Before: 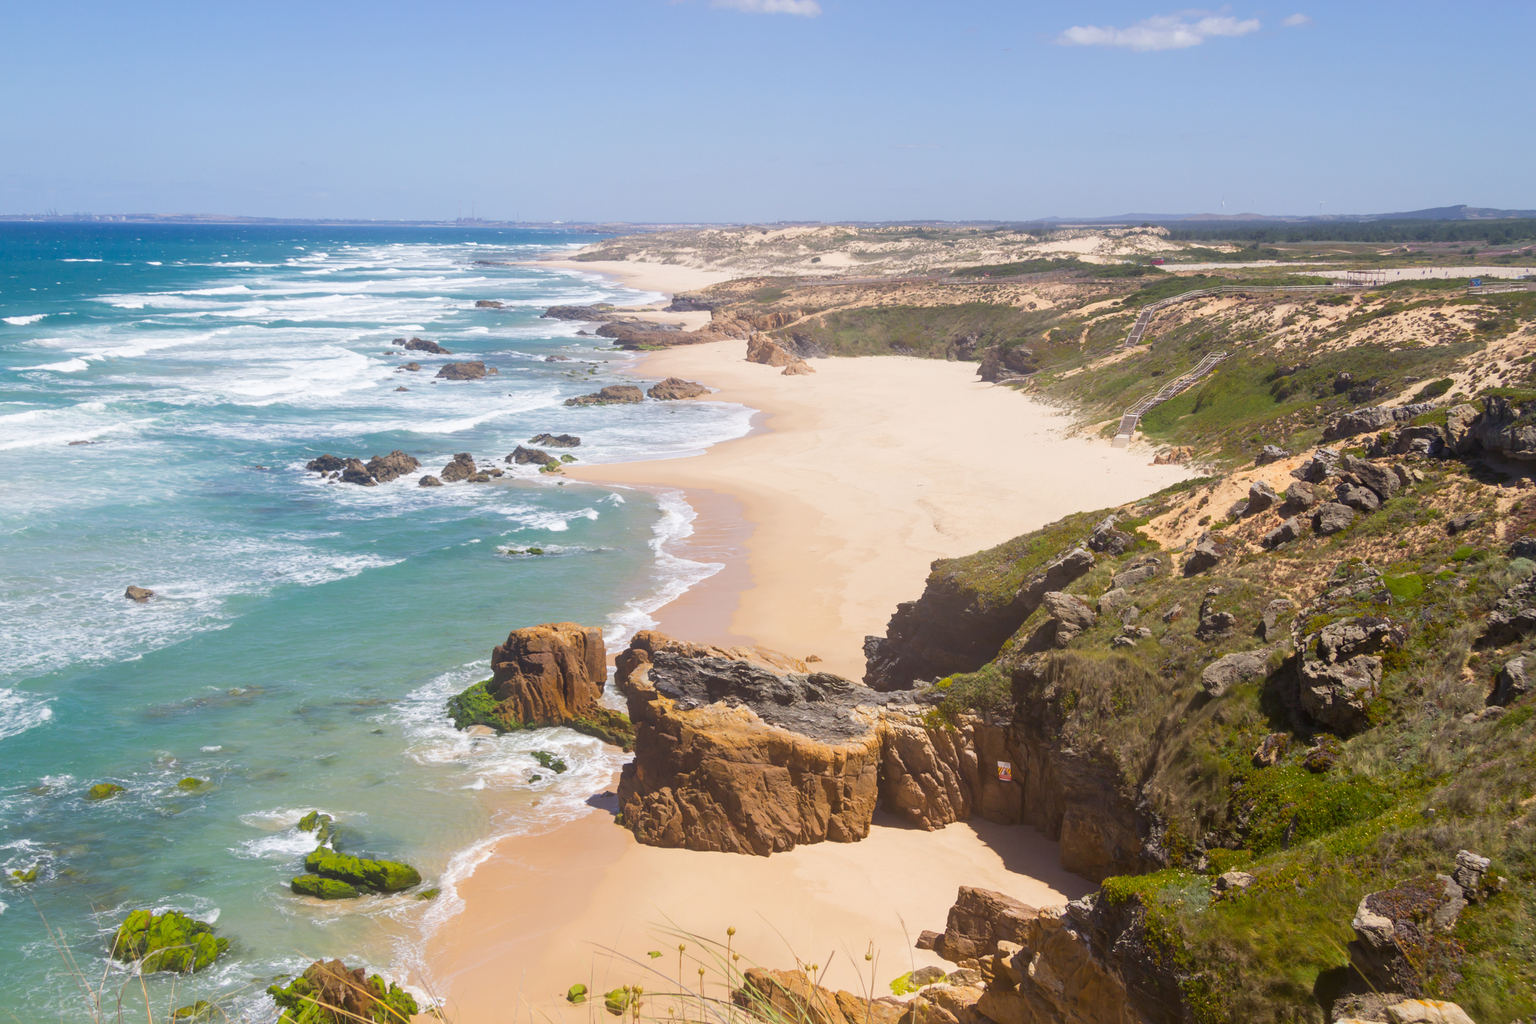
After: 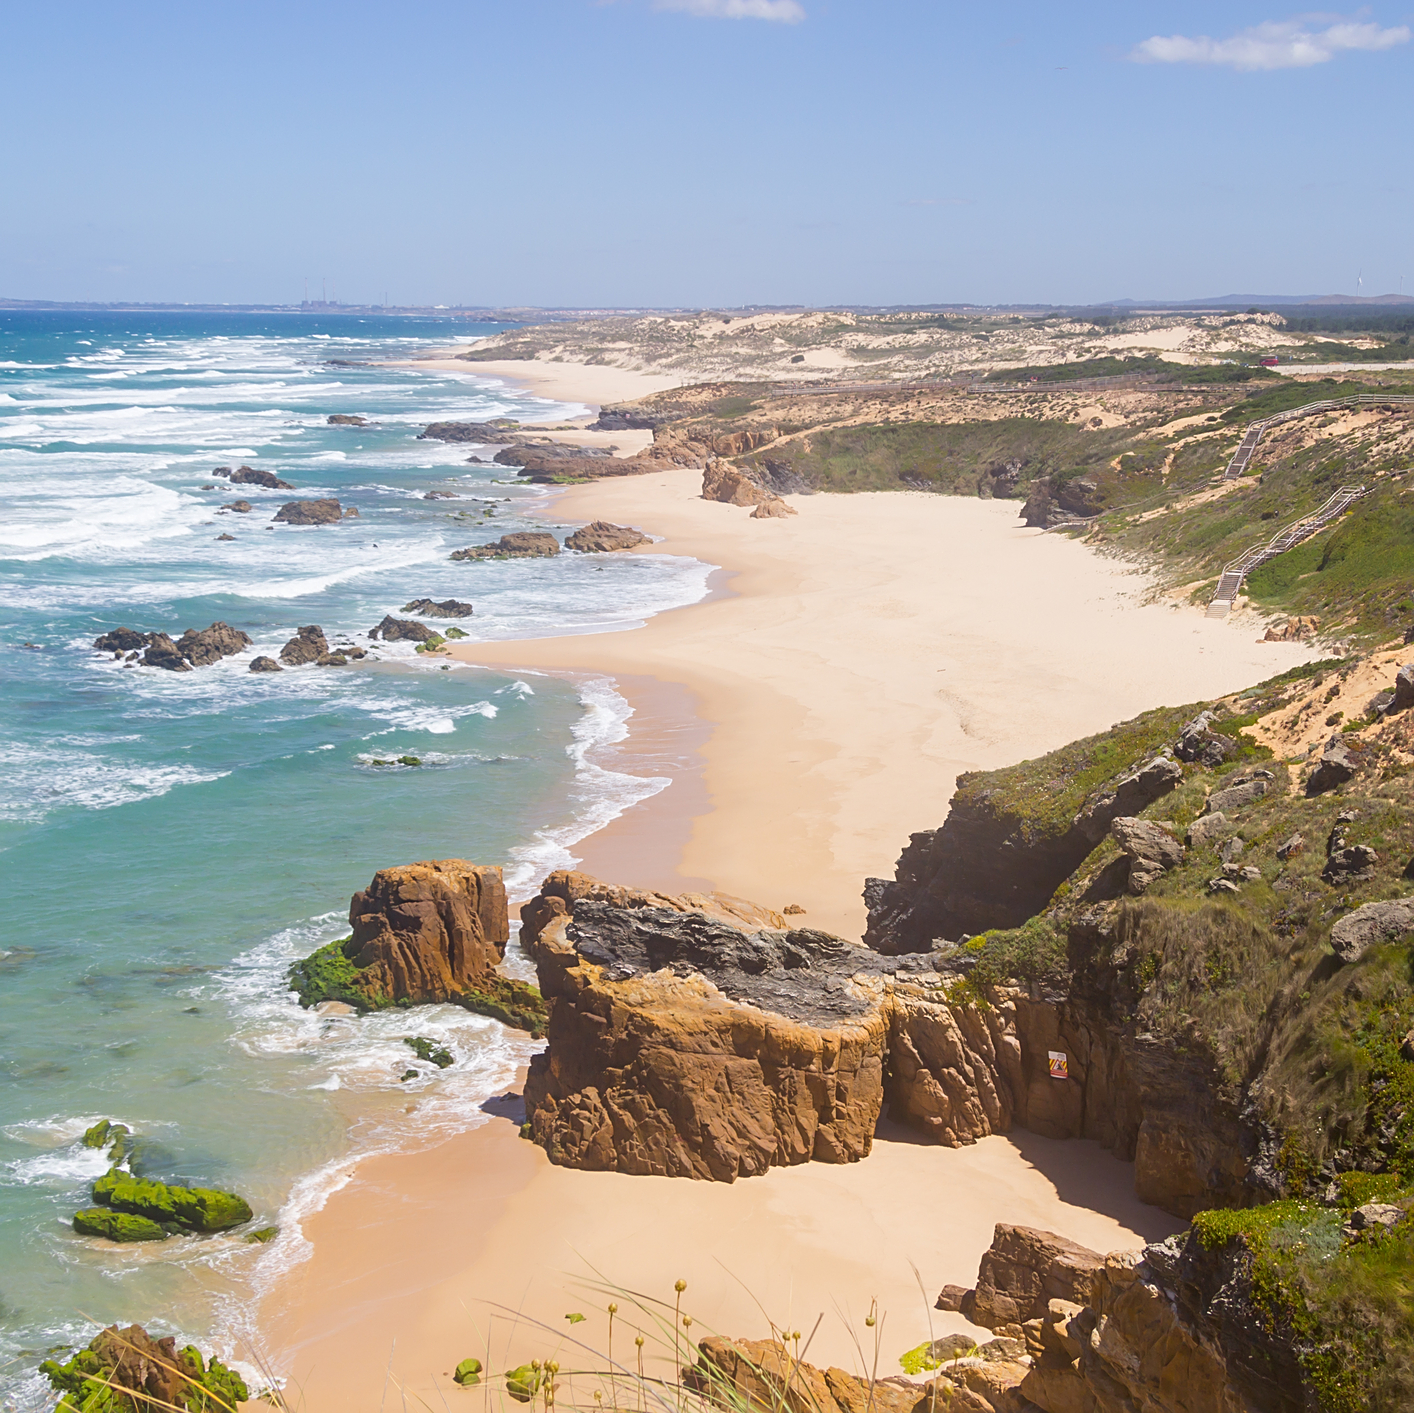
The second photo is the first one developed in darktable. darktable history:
crop and rotate: left 15.546%, right 17.787%
sharpen: on, module defaults
